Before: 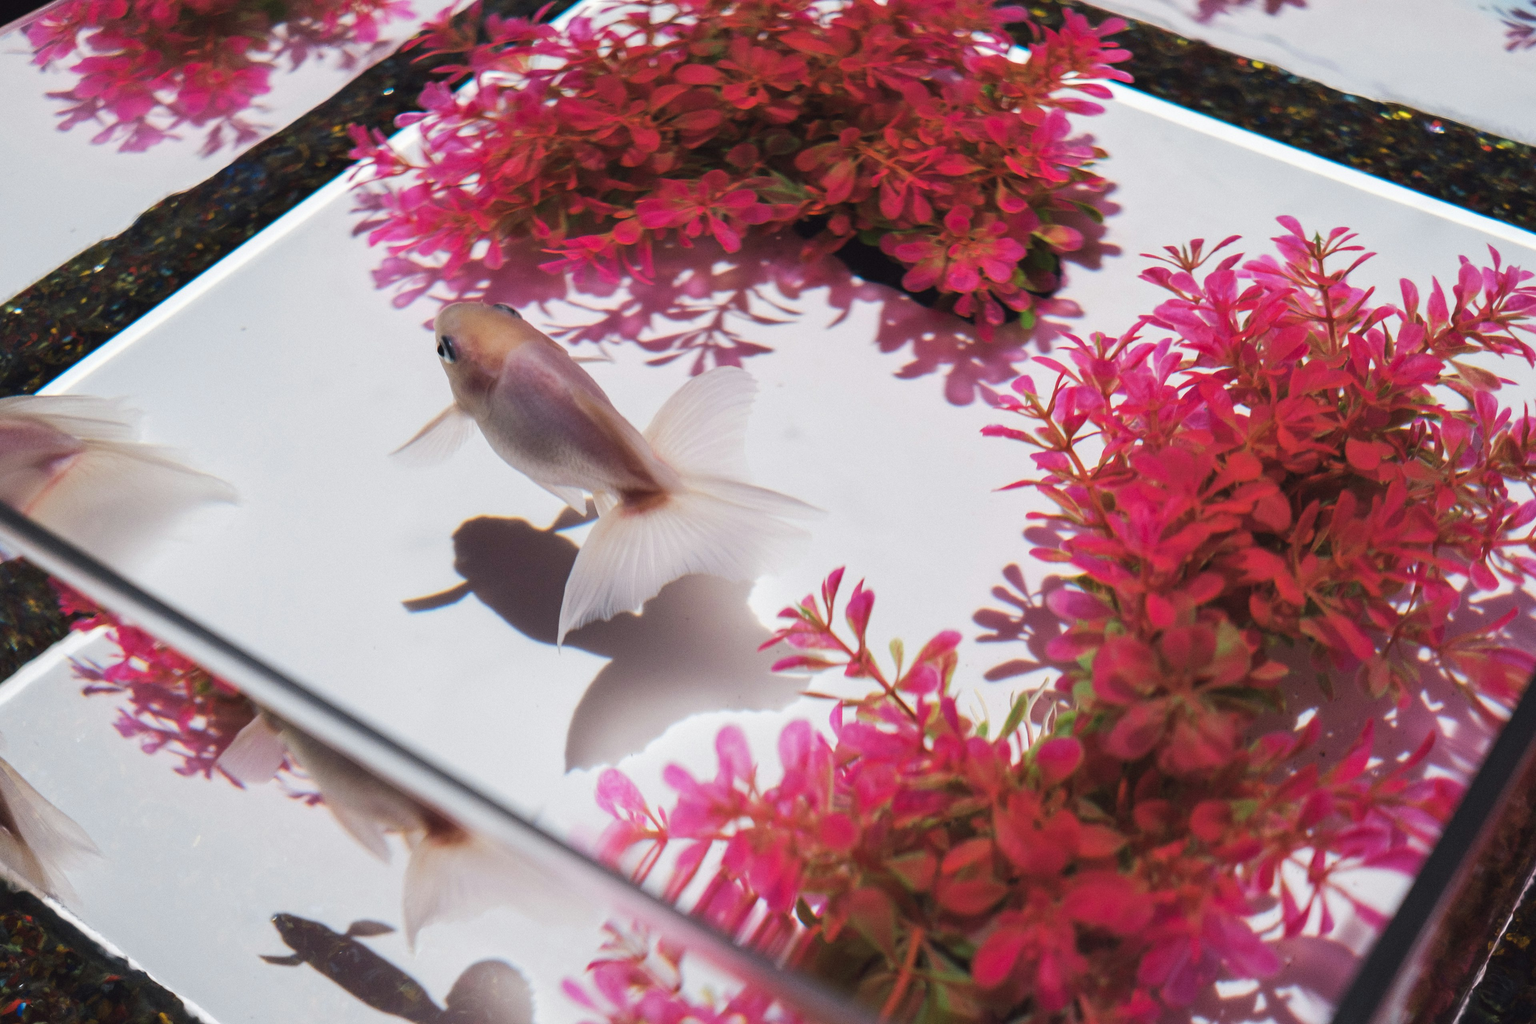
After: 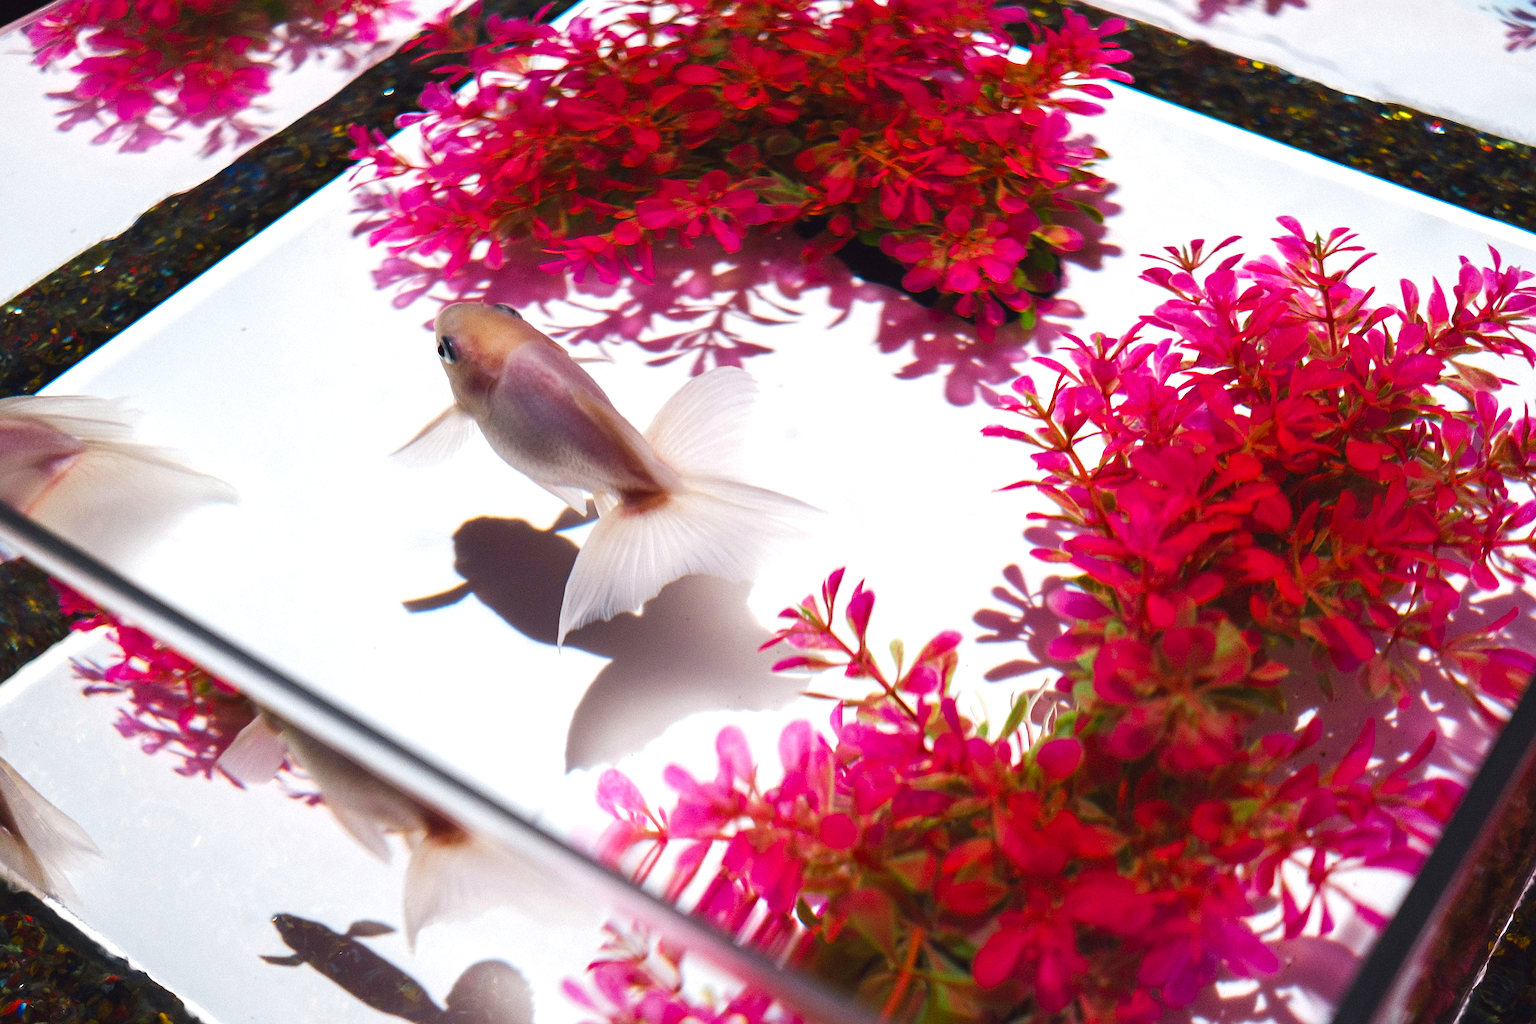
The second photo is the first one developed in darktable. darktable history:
color balance rgb: perceptual saturation grading › mid-tones 6.33%, perceptual saturation grading › shadows 72.44%, perceptual brilliance grading › highlights 11.59%, contrast 5.05%
sharpen: on, module defaults
